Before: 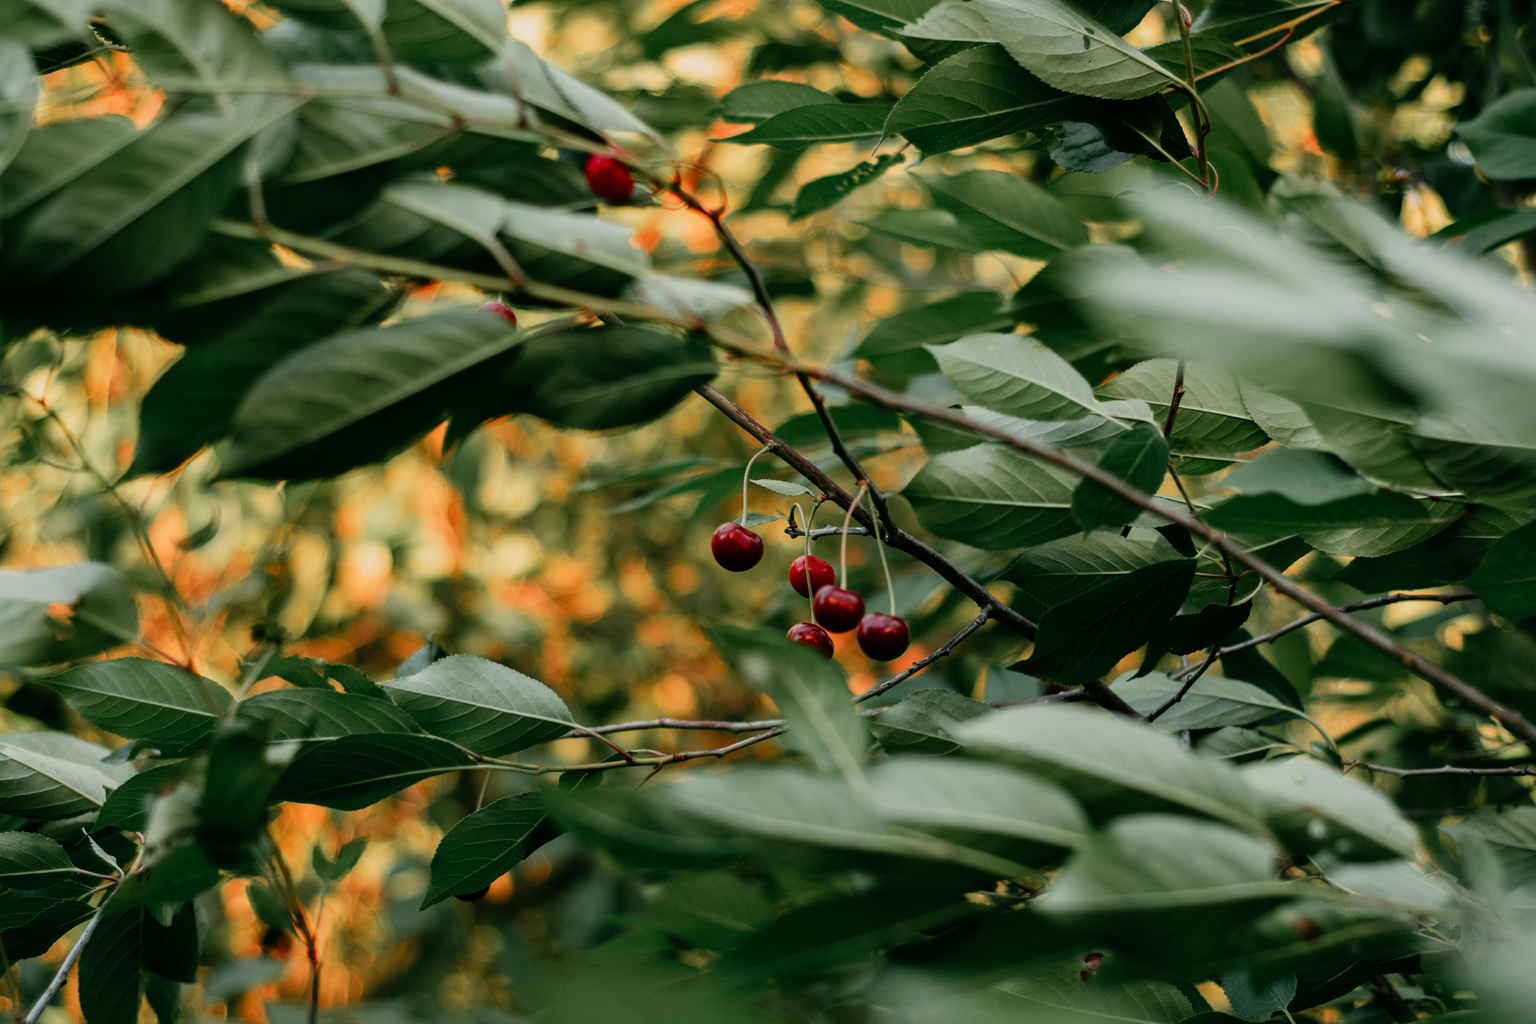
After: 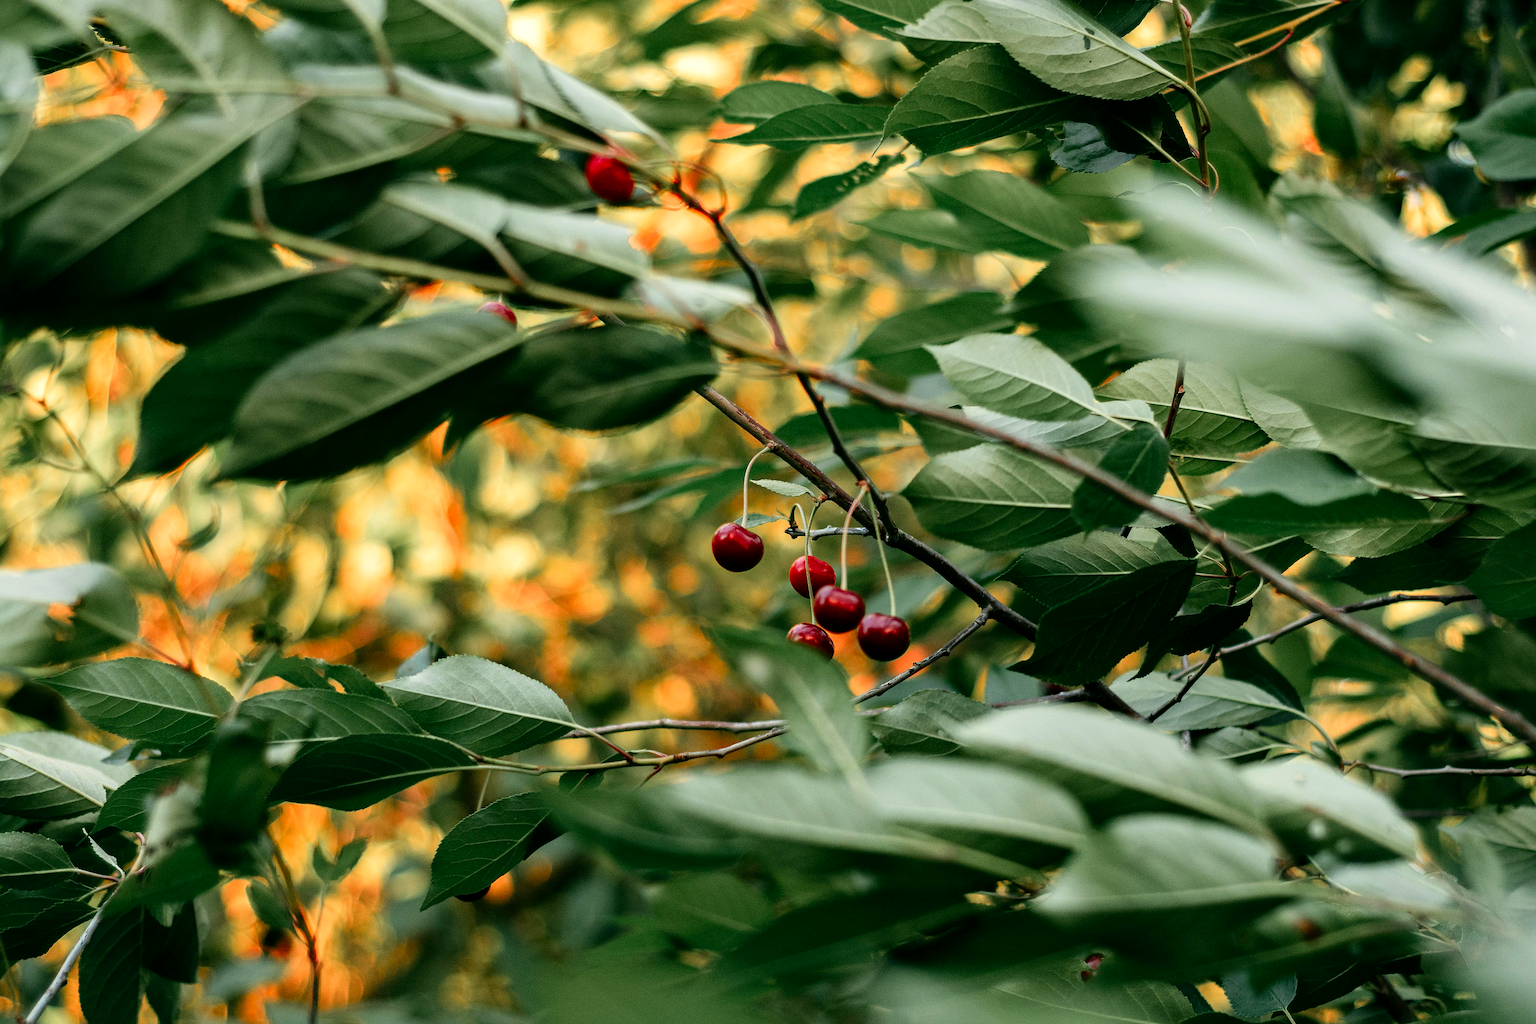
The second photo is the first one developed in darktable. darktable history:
contrast brightness saturation: contrast 0.039, saturation 0.068
sharpen: on, module defaults
exposure: black level correction 0.001, exposure 0.498 EV, compensate highlight preservation false
